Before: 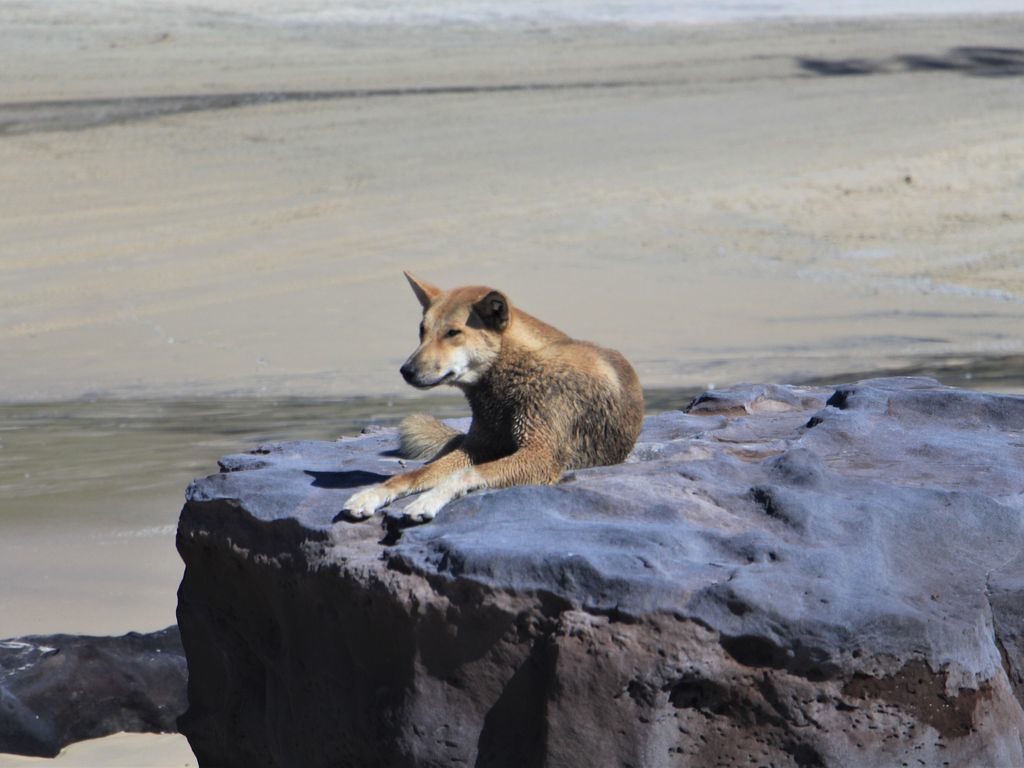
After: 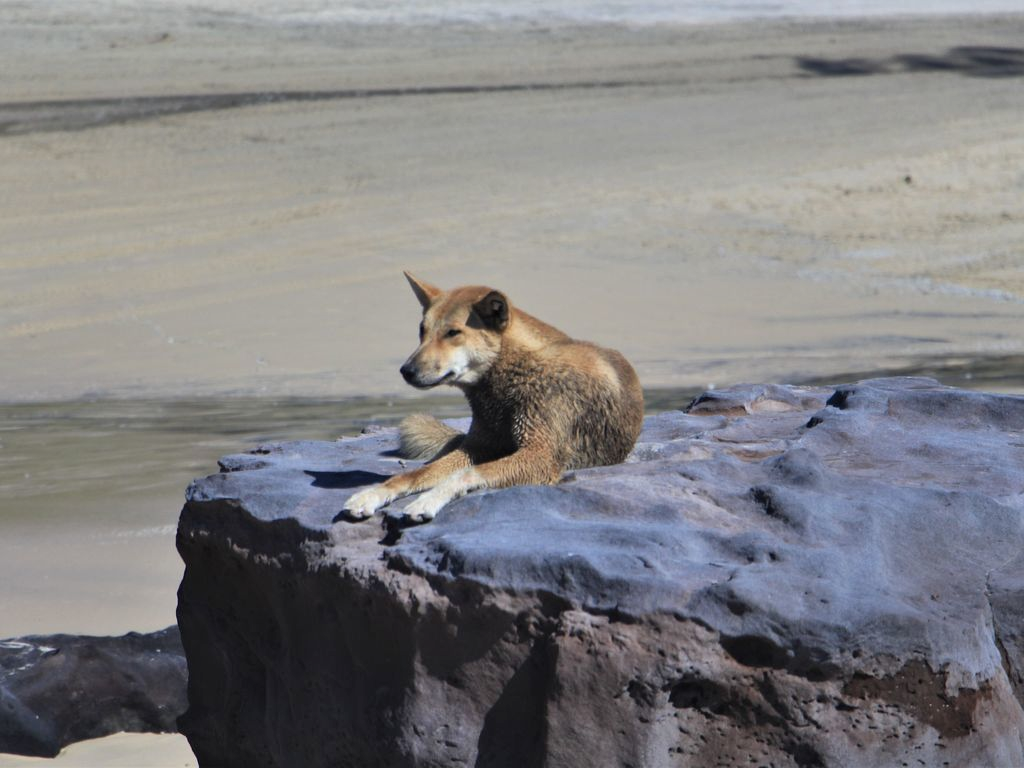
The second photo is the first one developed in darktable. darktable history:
shadows and highlights: highlights color adjustment 0.377%, soften with gaussian
